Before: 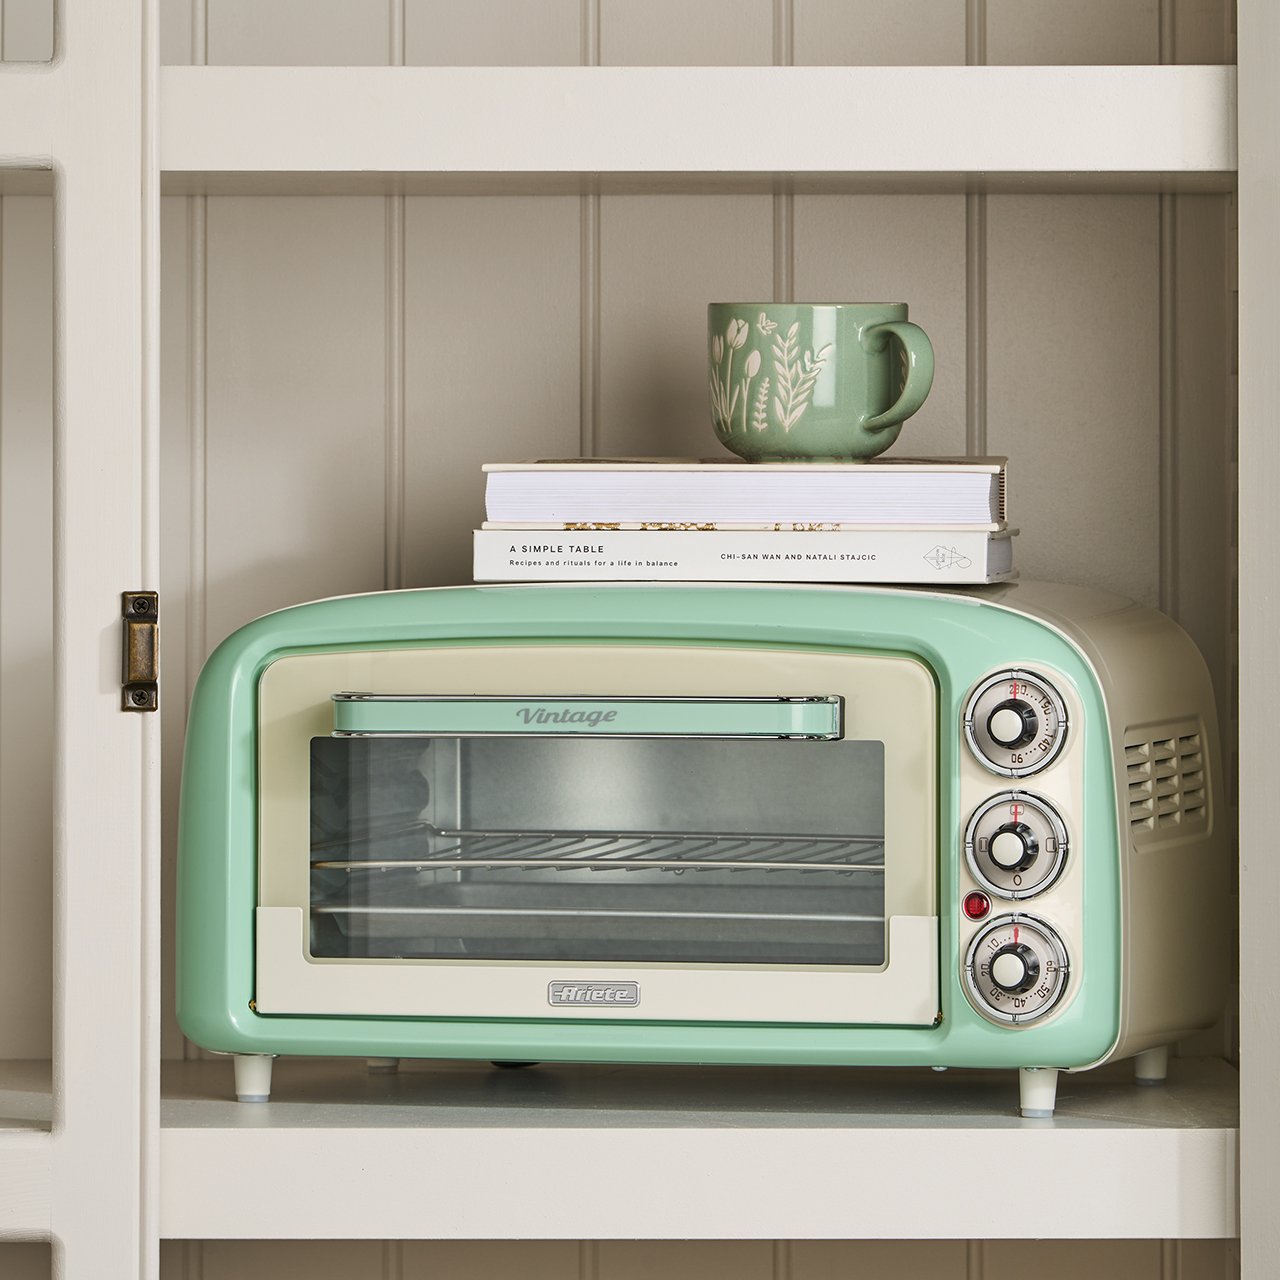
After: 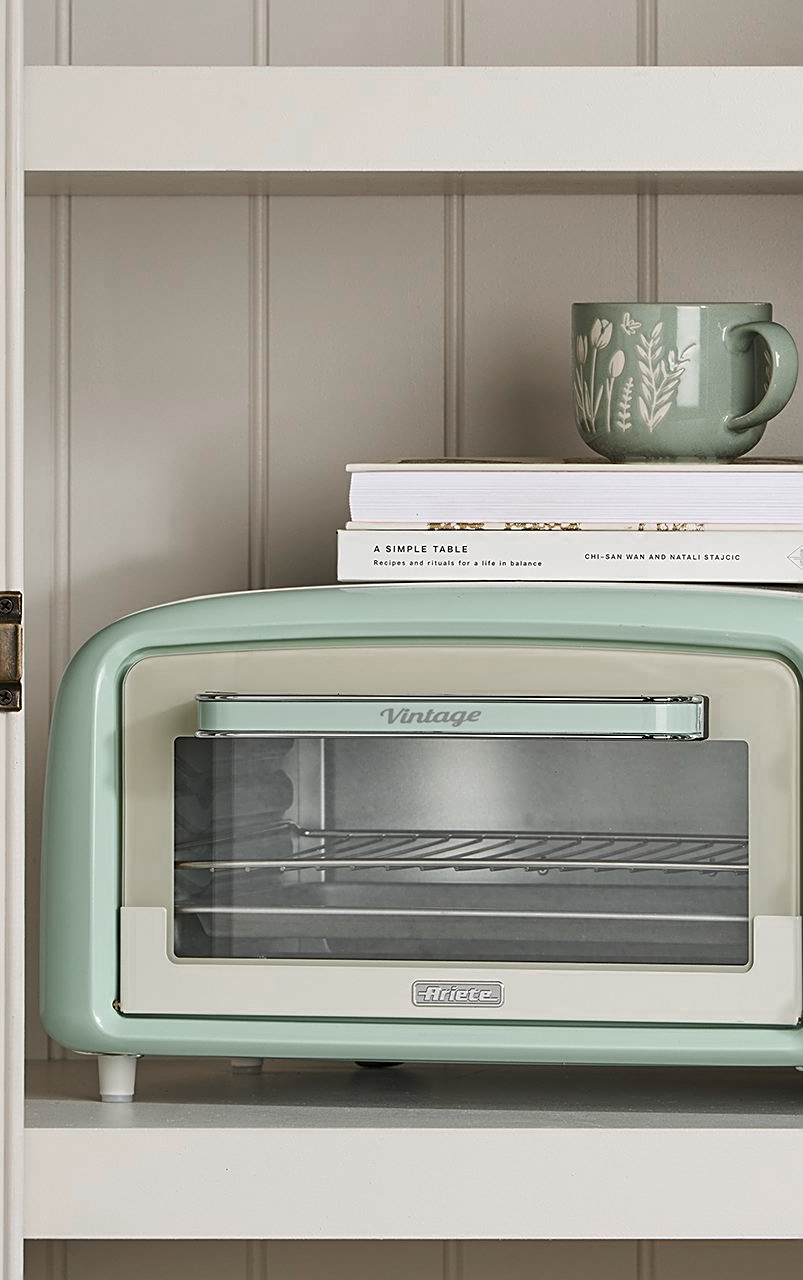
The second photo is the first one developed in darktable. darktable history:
crop: left 10.656%, right 26.554%
sharpen: on, module defaults
color zones: curves: ch0 [(0, 0.48) (0.209, 0.398) (0.305, 0.332) (0.429, 0.493) (0.571, 0.5) (0.714, 0.5) (0.857, 0.5) (1, 0.48)]; ch1 [(0, 0.736) (0.143, 0.625) (0.225, 0.371) (0.429, 0.256) (0.571, 0.241) (0.714, 0.213) (0.857, 0.48) (1, 0.736)]; ch2 [(0, 0.448) (0.143, 0.498) (0.286, 0.5) (0.429, 0.5) (0.571, 0.5) (0.714, 0.5) (0.857, 0.5) (1, 0.448)]
